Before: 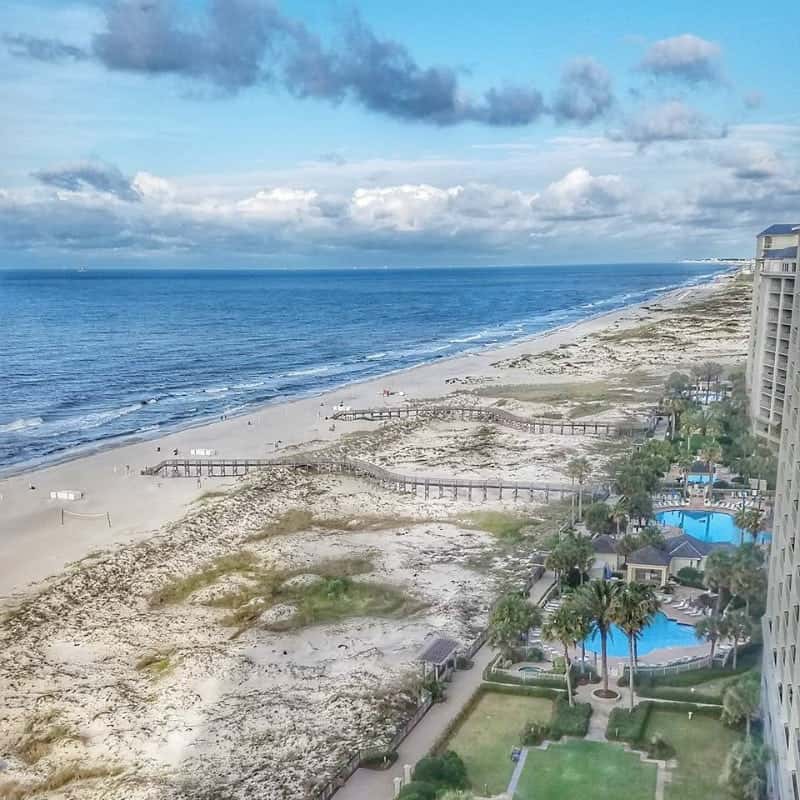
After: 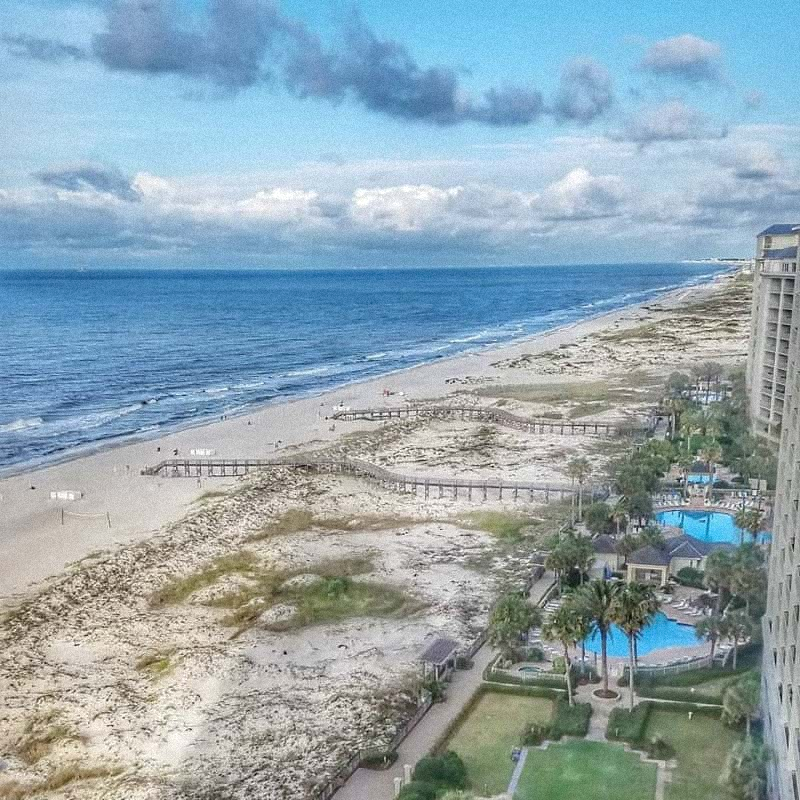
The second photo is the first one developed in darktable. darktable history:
grain: mid-tones bias 0%
exposure: compensate highlight preservation false
